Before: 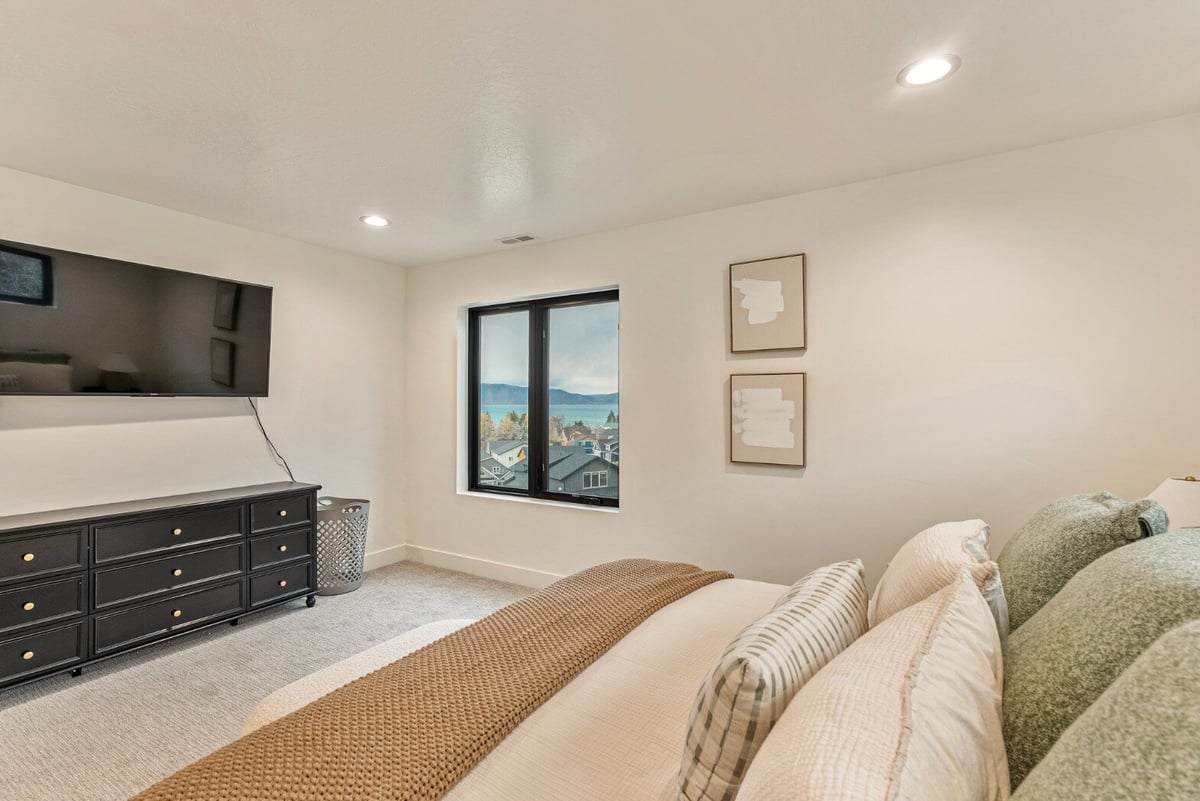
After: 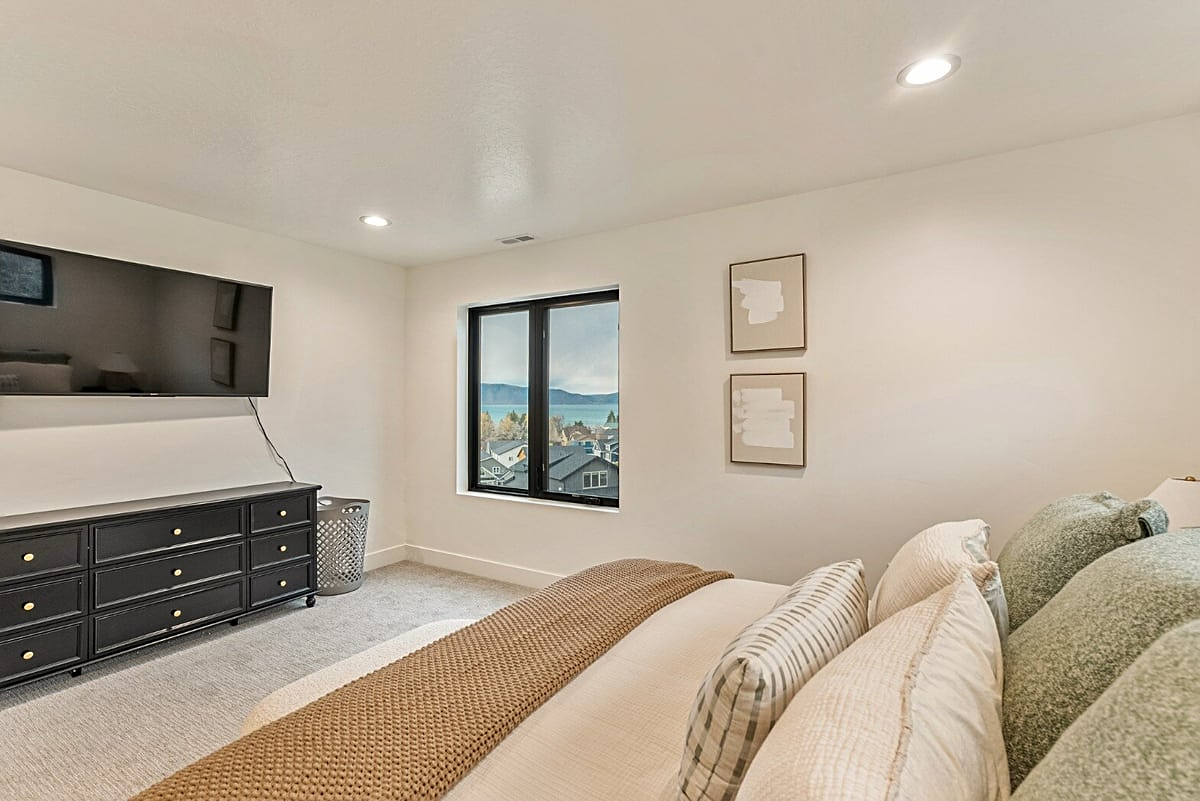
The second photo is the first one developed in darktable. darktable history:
exposure: black level correction 0, compensate exposure bias true, compensate highlight preservation false
sharpen: on, module defaults
